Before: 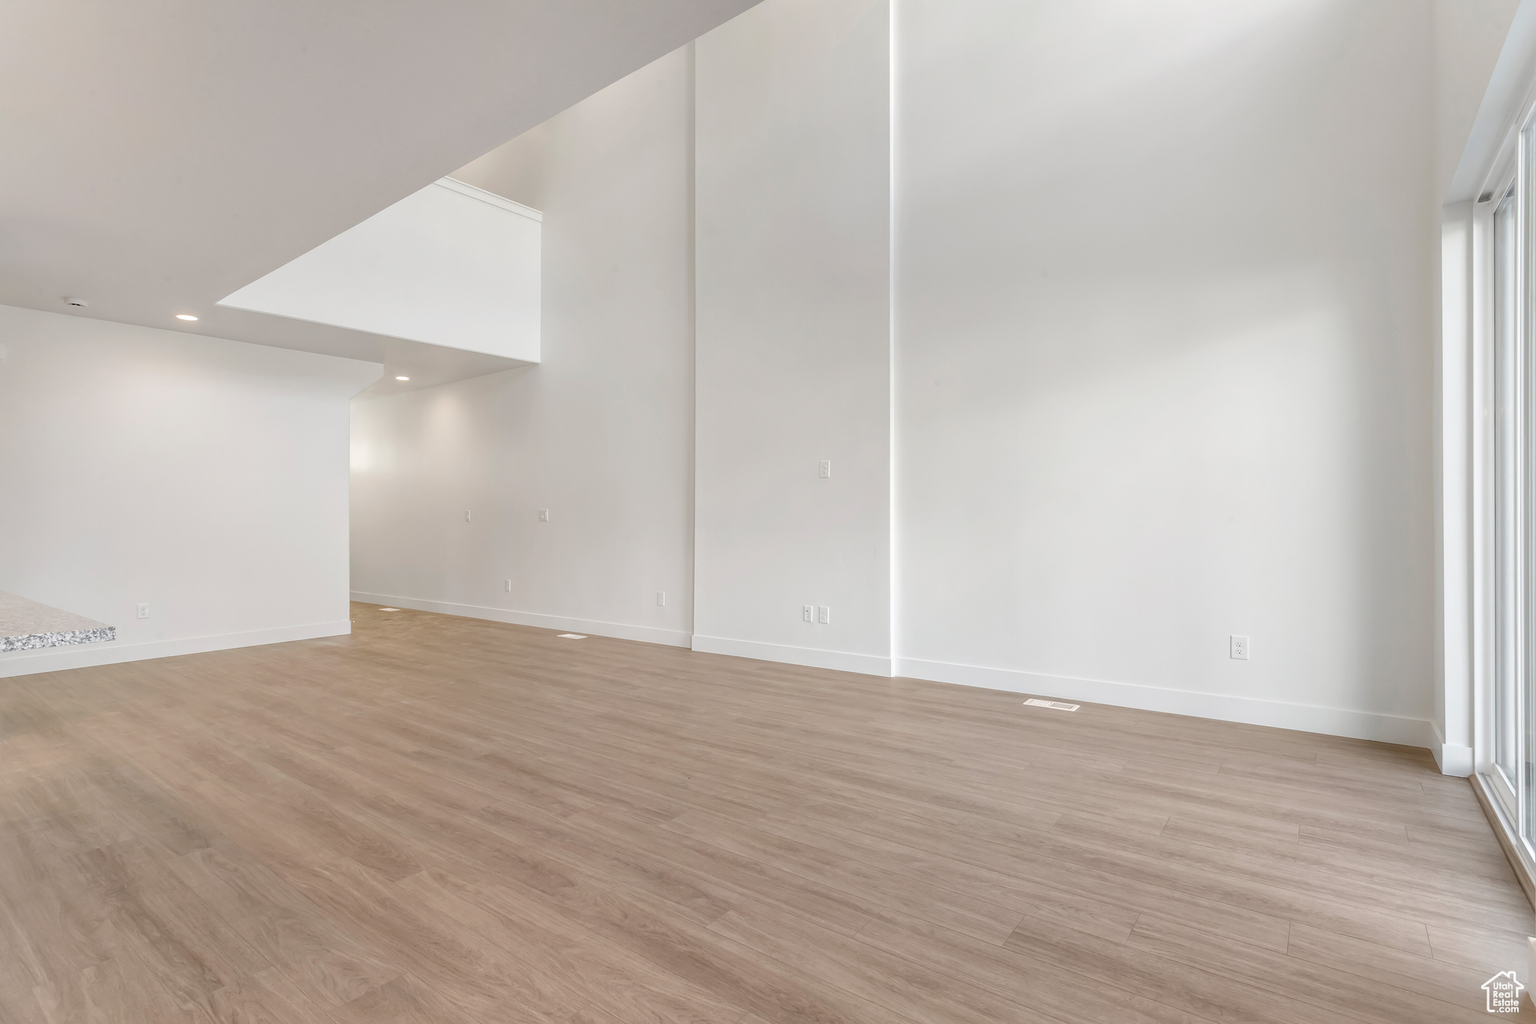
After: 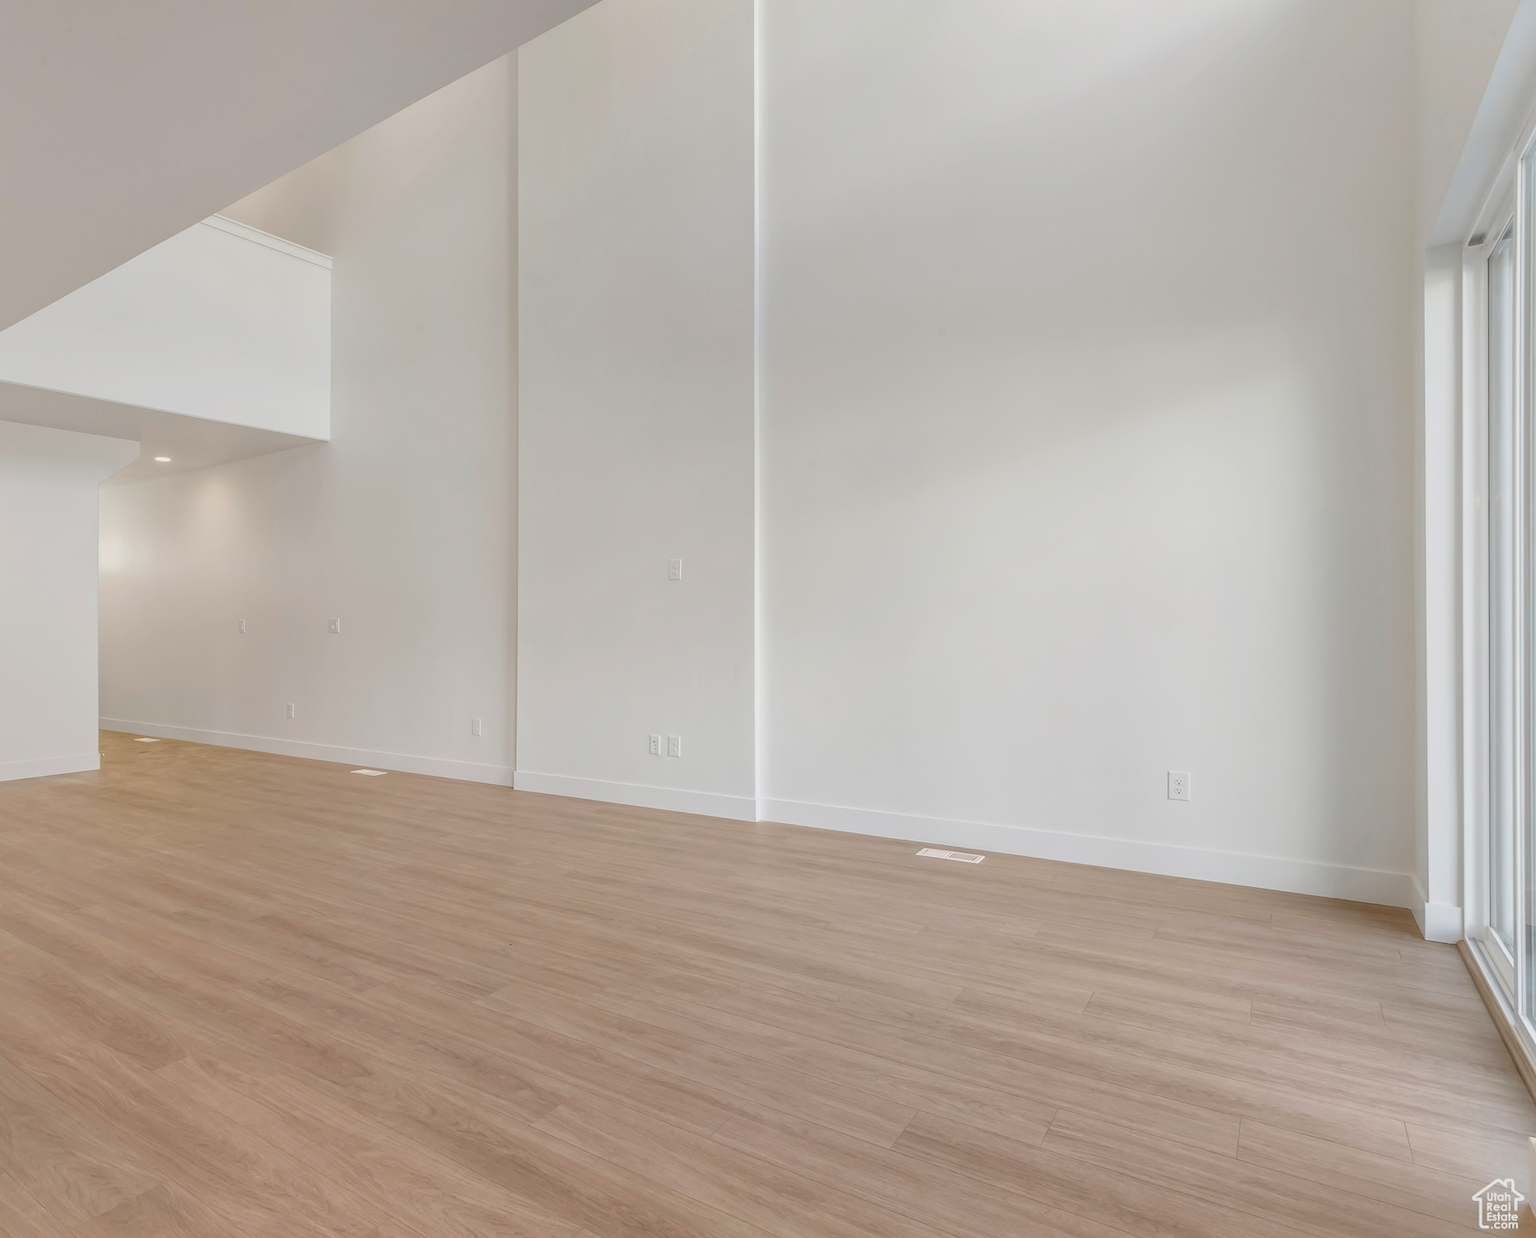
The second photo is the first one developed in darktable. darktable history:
contrast brightness saturation: contrast -0.187, saturation 0.189
crop: left 17.496%, bottom 0.036%
levels: levels [0, 0.492, 0.984]
